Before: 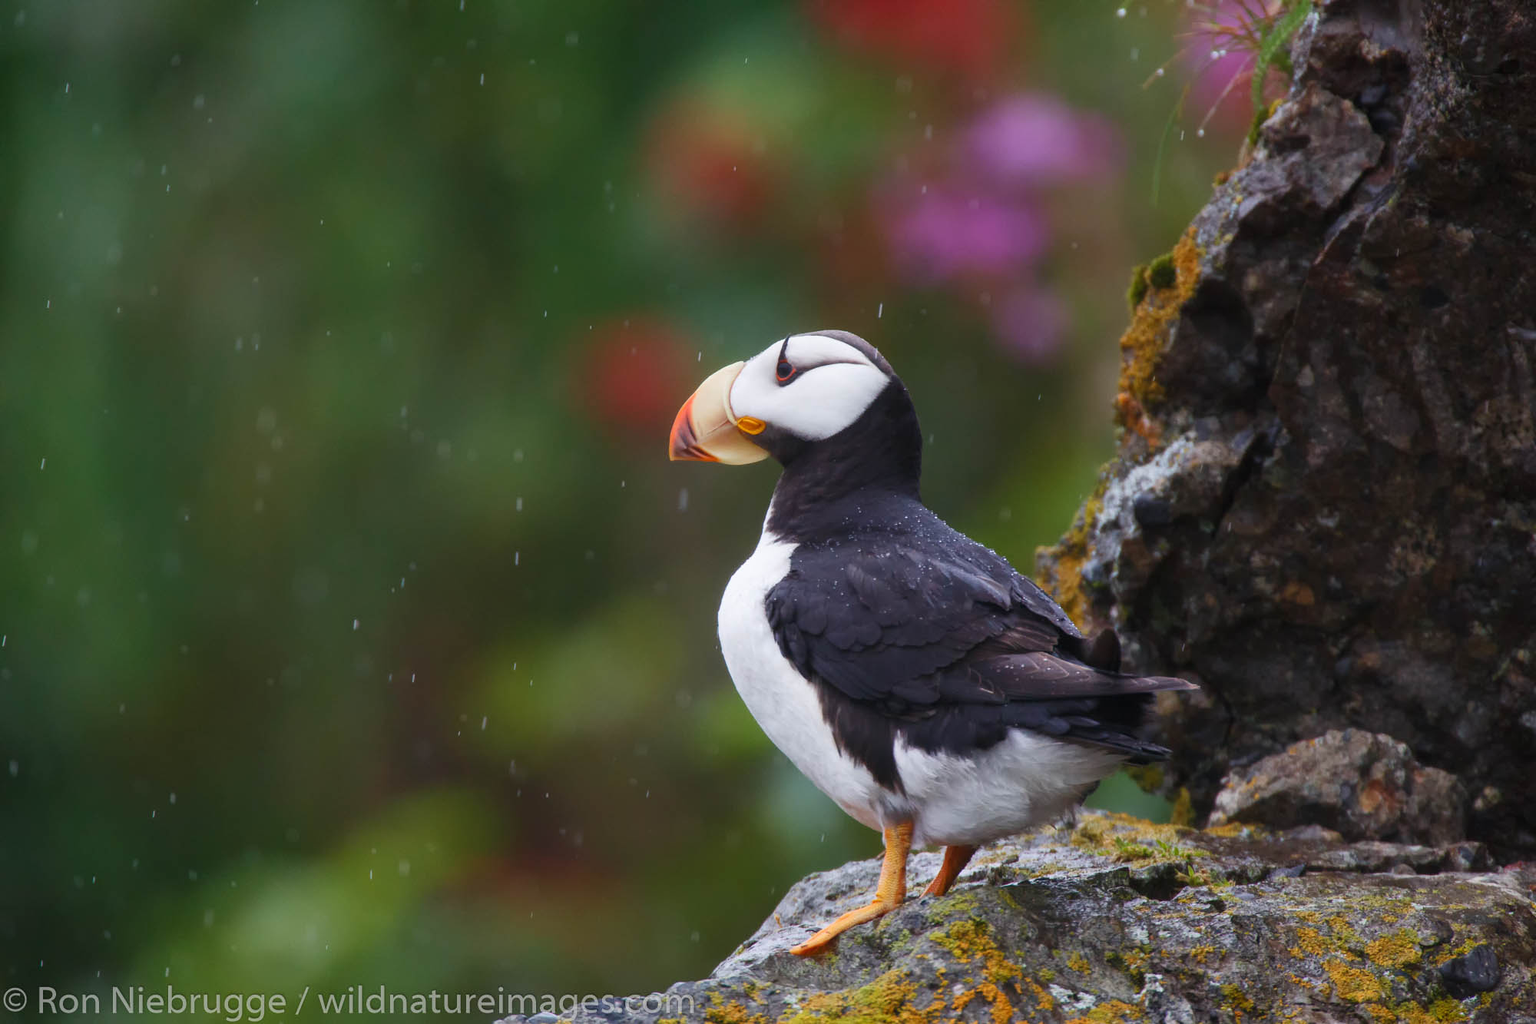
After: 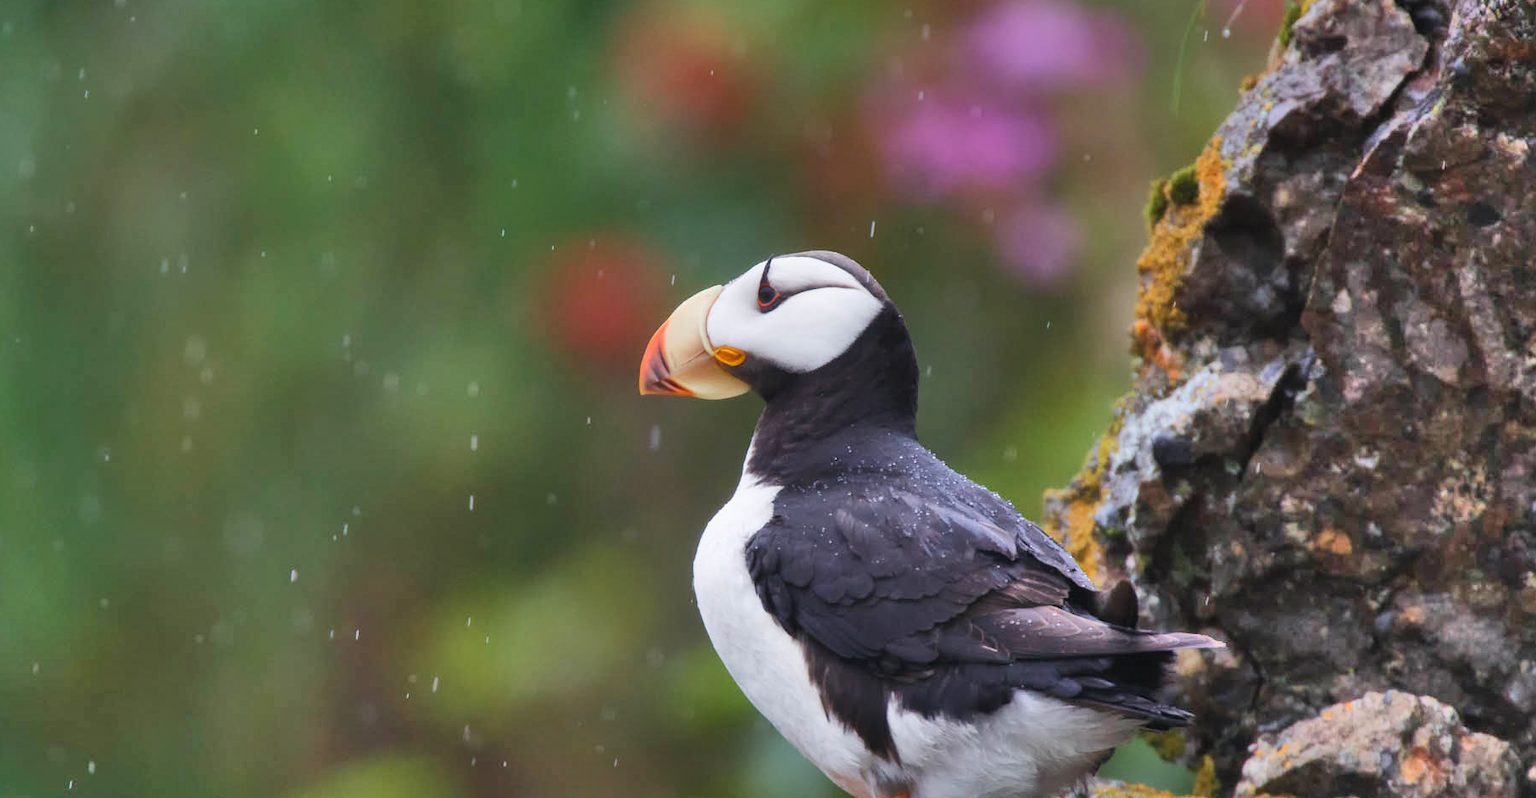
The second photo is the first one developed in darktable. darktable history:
crop: left 5.856%, top 10.092%, right 3.537%, bottom 19.19%
shadows and highlights: shadows 75.59, highlights -24.63, soften with gaussian
